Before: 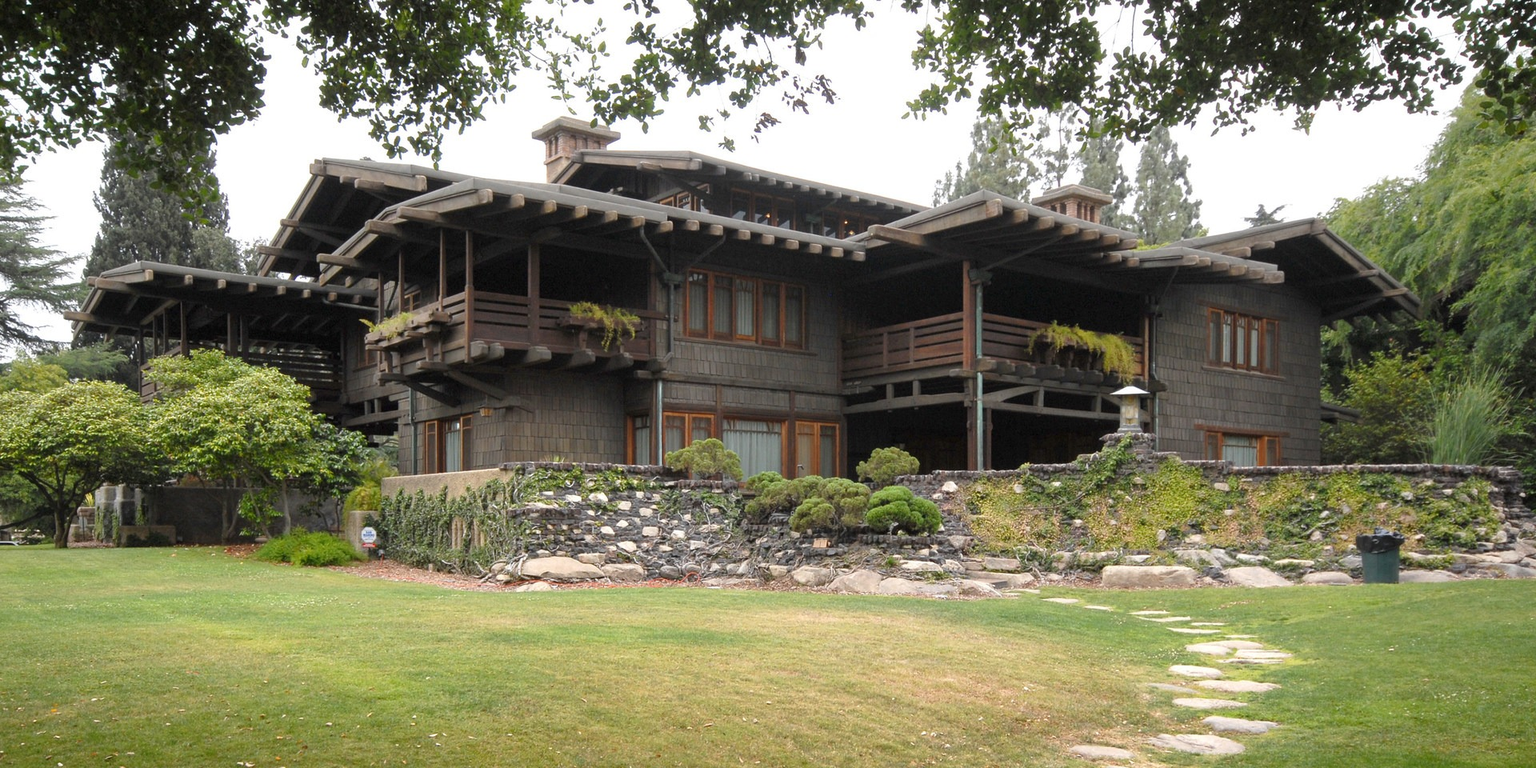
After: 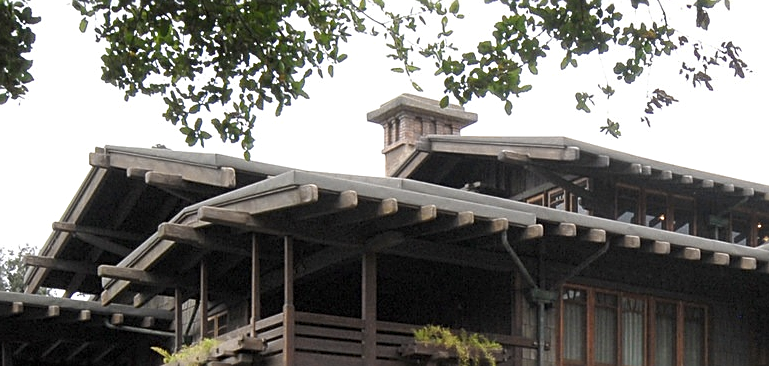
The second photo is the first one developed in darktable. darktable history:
color zones: curves: ch1 [(0, 0.679) (0.143, 0.647) (0.286, 0.261) (0.378, -0.011) (0.571, 0.396) (0.714, 0.399) (0.857, 0.406) (1, 0.679)], mix -136.77%
local contrast: highlights 102%, shadows 102%, detail 120%, midtone range 0.2
sharpen: on, module defaults
crop: left 15.548%, top 5.46%, right 44.37%, bottom 56.383%
contrast brightness saturation: saturation -0.163
